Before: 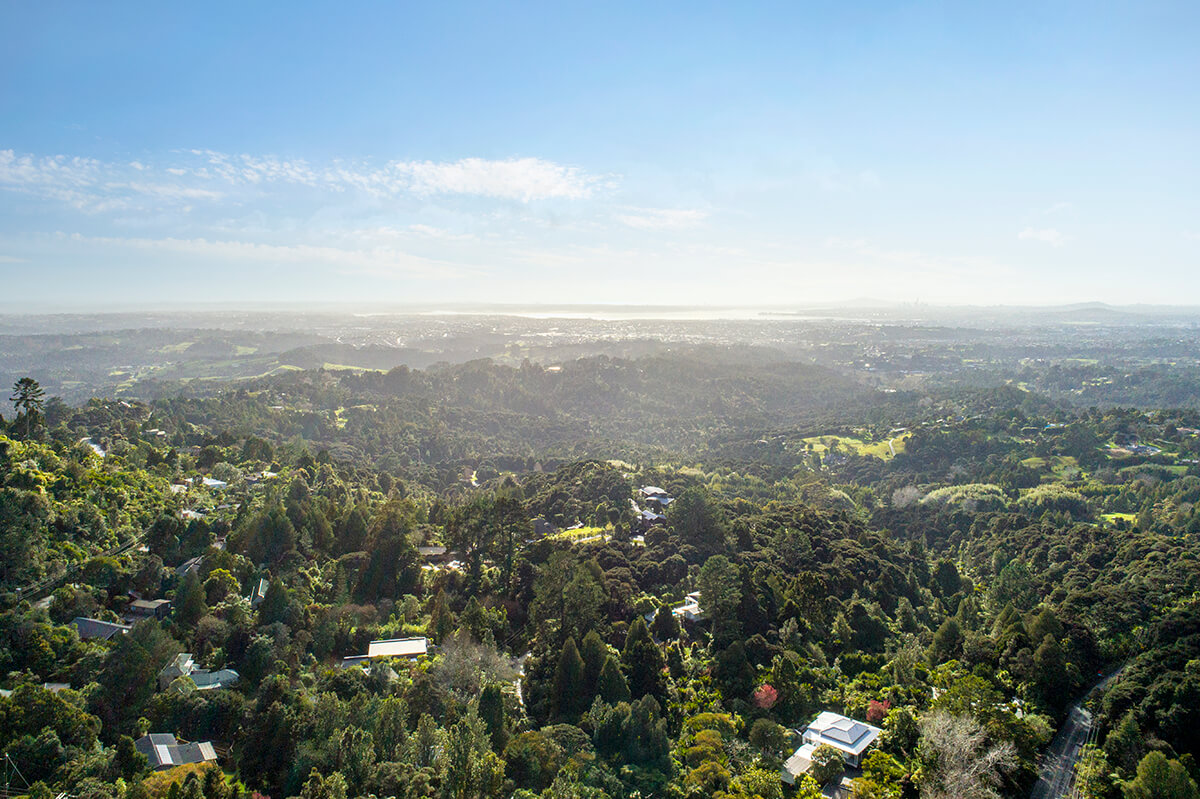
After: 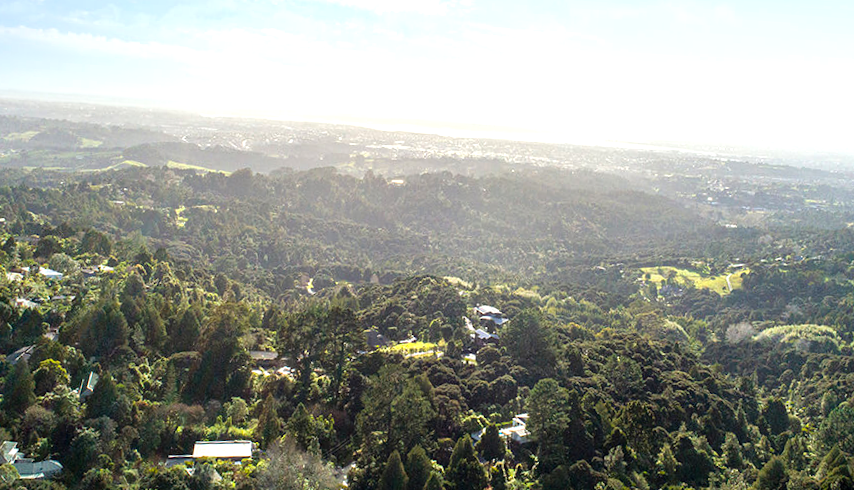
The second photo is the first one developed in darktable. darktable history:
crop and rotate: angle -3.78°, left 9.758%, top 20.514%, right 12.12%, bottom 12.095%
tone equalizer: -8 EV -0.394 EV, -7 EV -0.356 EV, -6 EV -0.336 EV, -5 EV -0.202 EV, -3 EV 0.221 EV, -2 EV 0.305 EV, -1 EV 0.371 EV, +0 EV 0.431 EV, mask exposure compensation -0.503 EV
